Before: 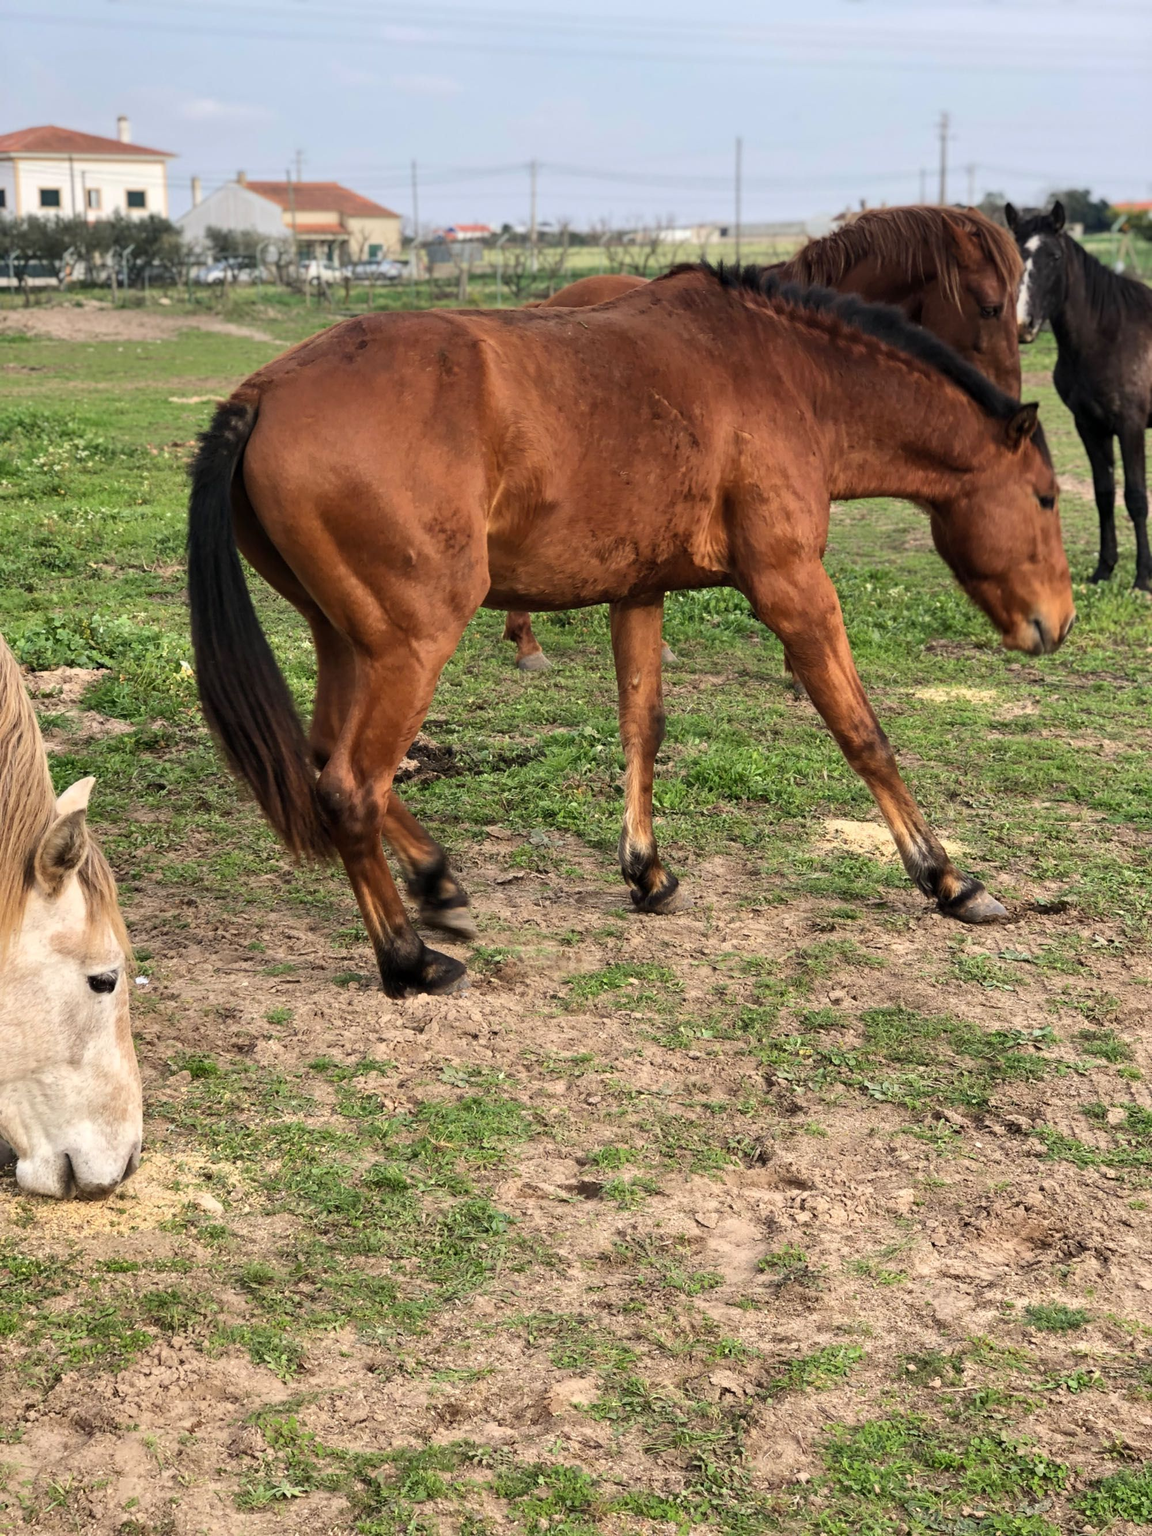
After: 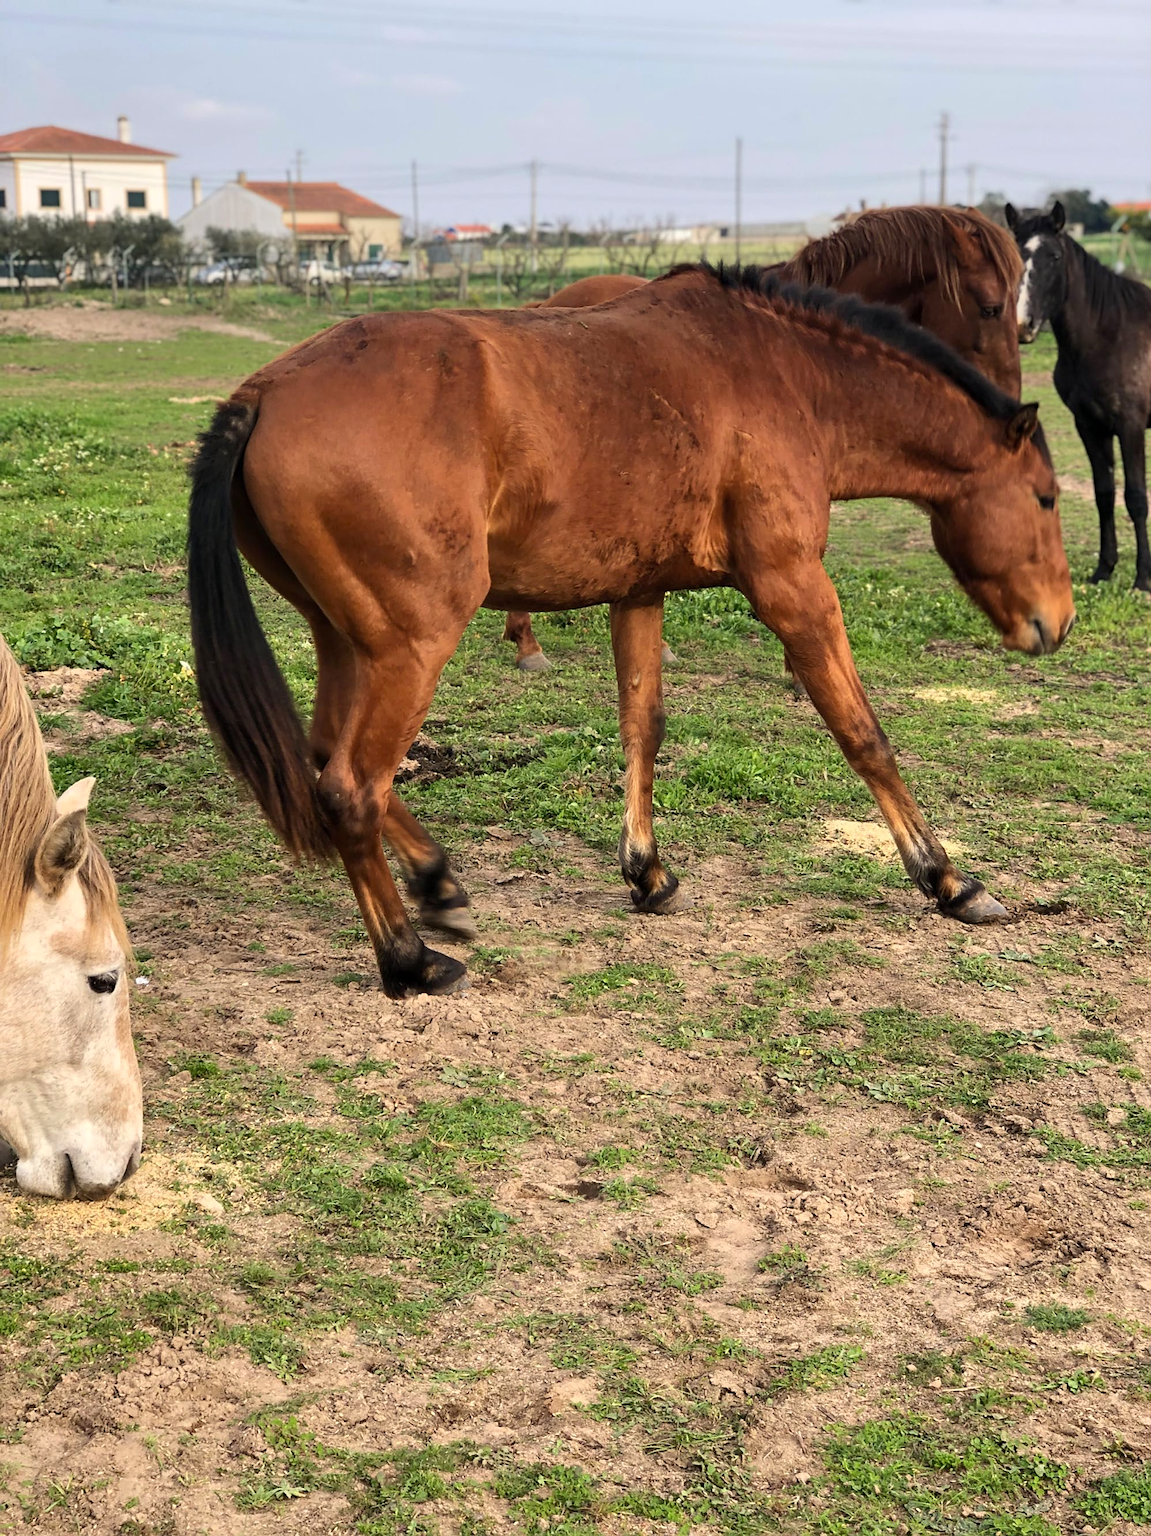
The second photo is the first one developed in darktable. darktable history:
color correction: highlights a* 0.869, highlights b* 2.88, saturation 1.06
sharpen: radius 1.84, amount 0.404, threshold 1.37
